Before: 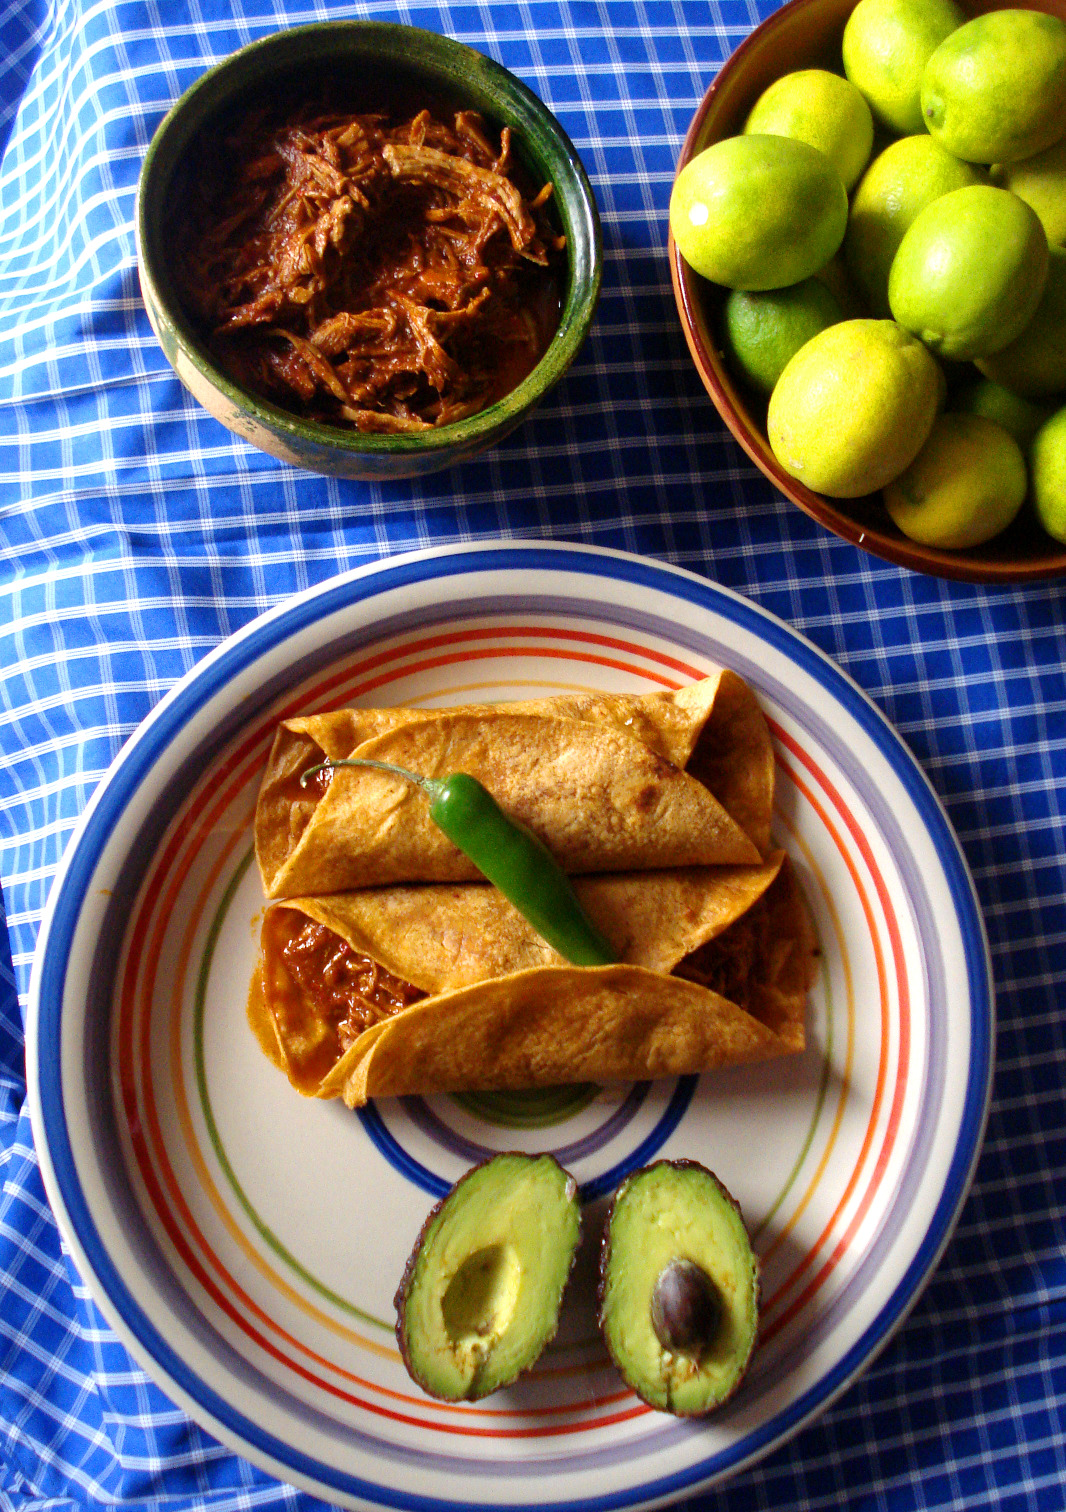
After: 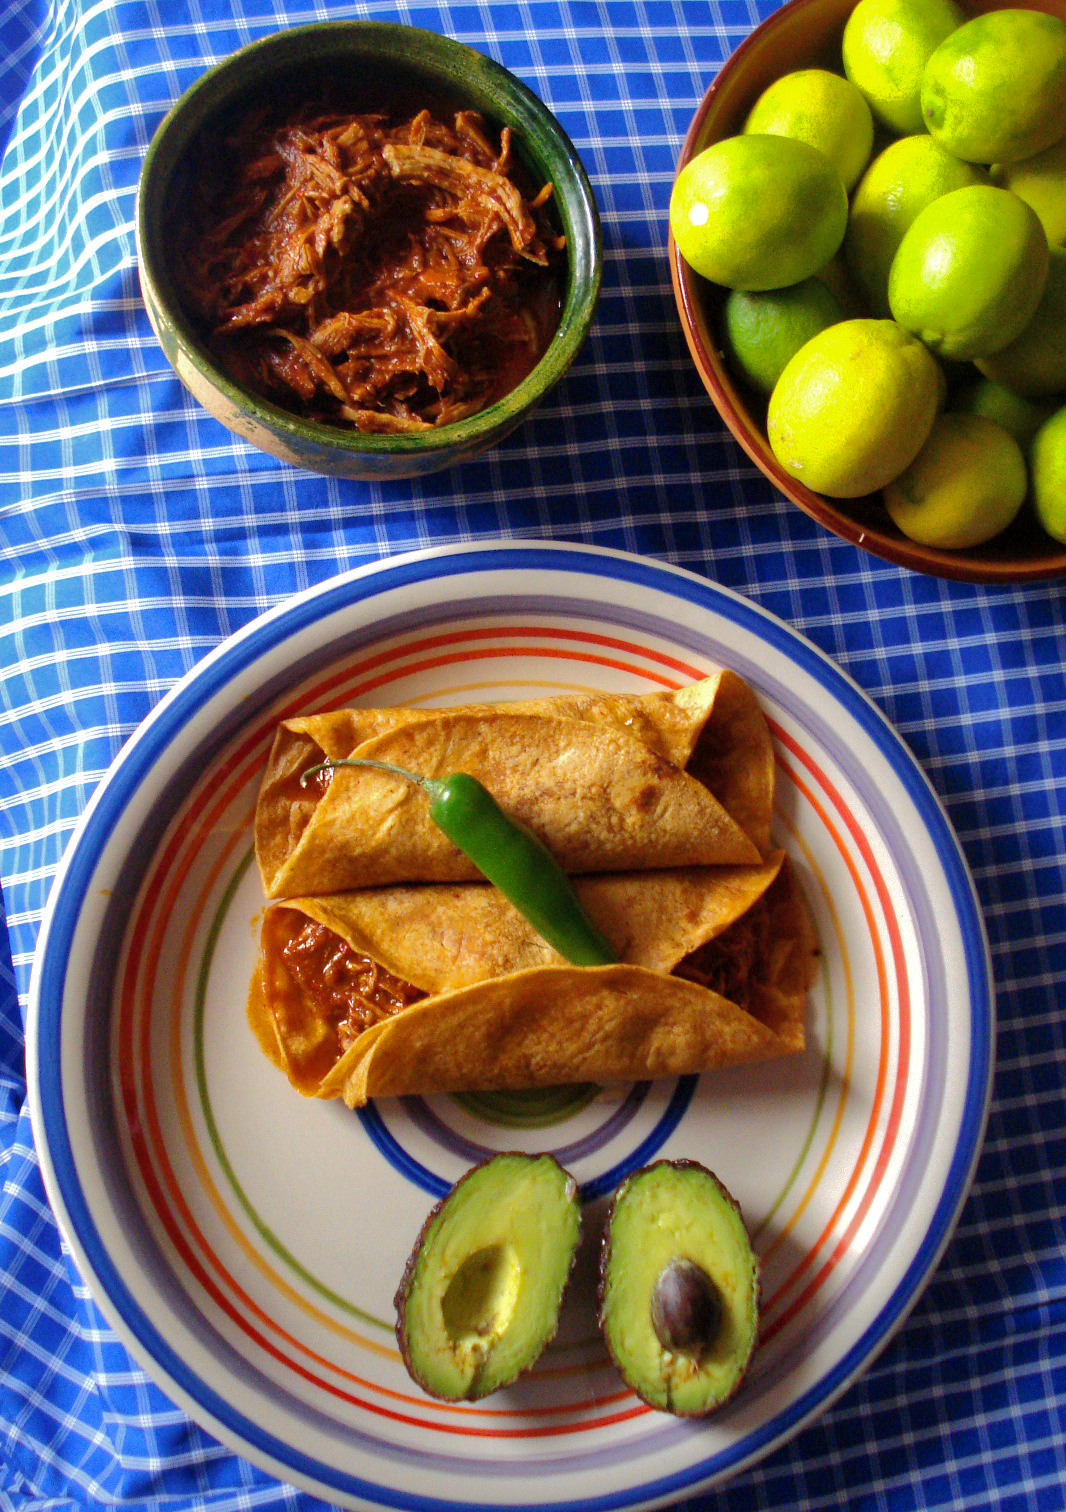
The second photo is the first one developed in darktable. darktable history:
shadows and highlights: shadows 39.84, highlights -59.96
